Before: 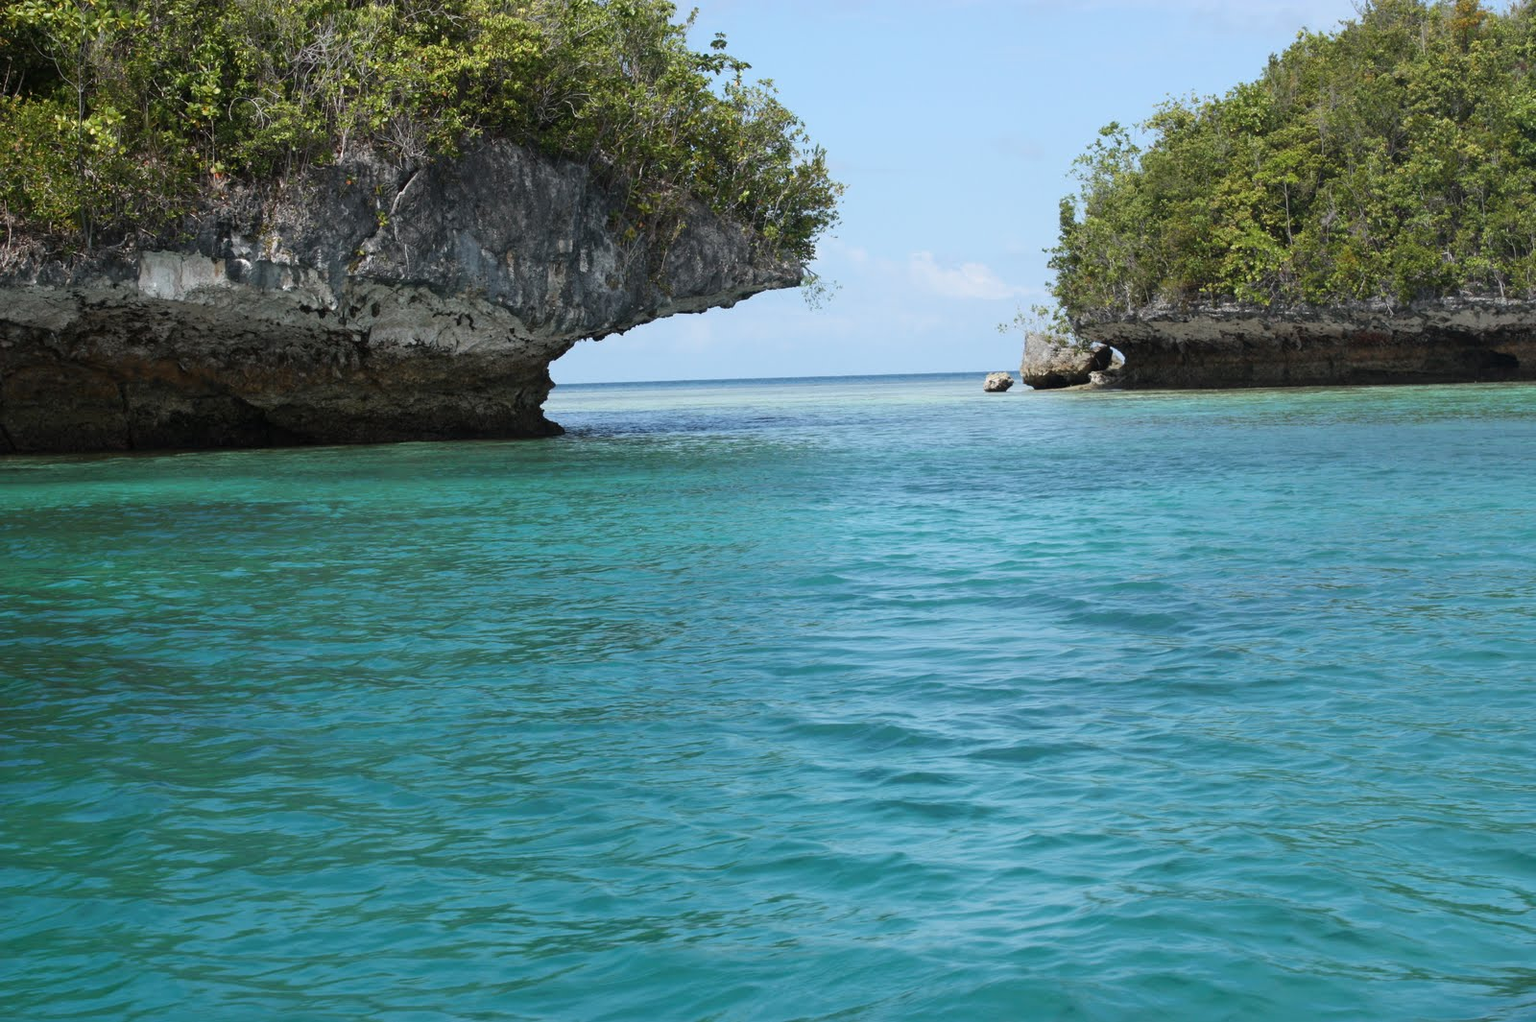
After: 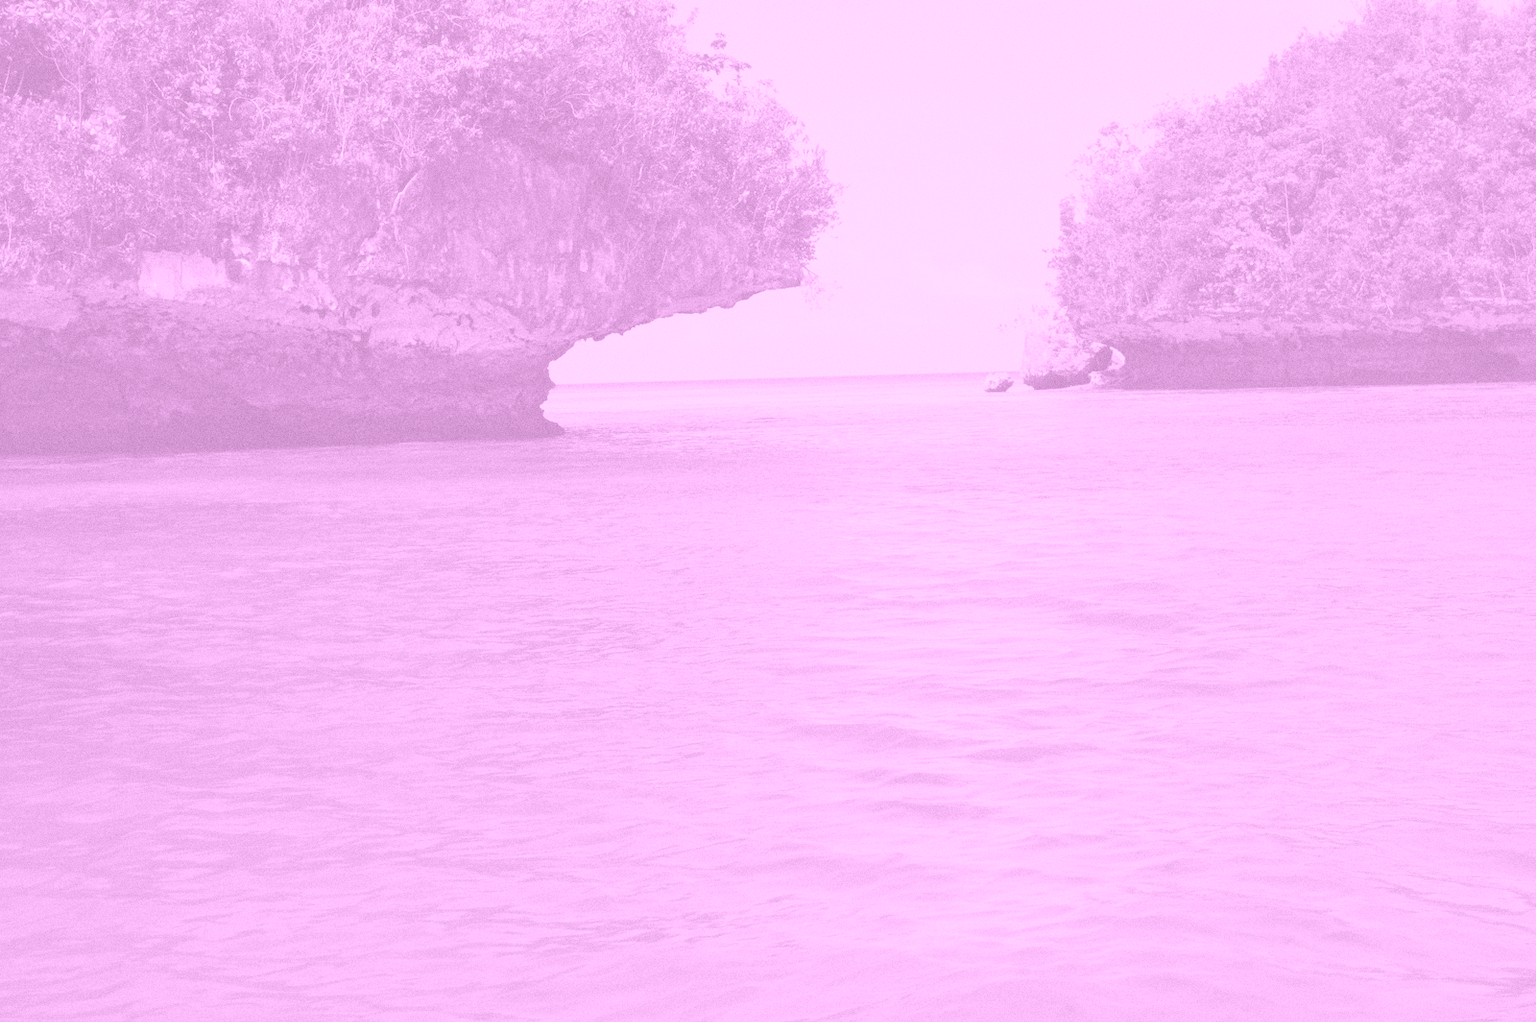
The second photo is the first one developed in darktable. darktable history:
colorize: hue 331.2°, saturation 75%, source mix 30.28%, lightness 70.52%, version 1
exposure: compensate highlight preservation false
grain: on, module defaults
